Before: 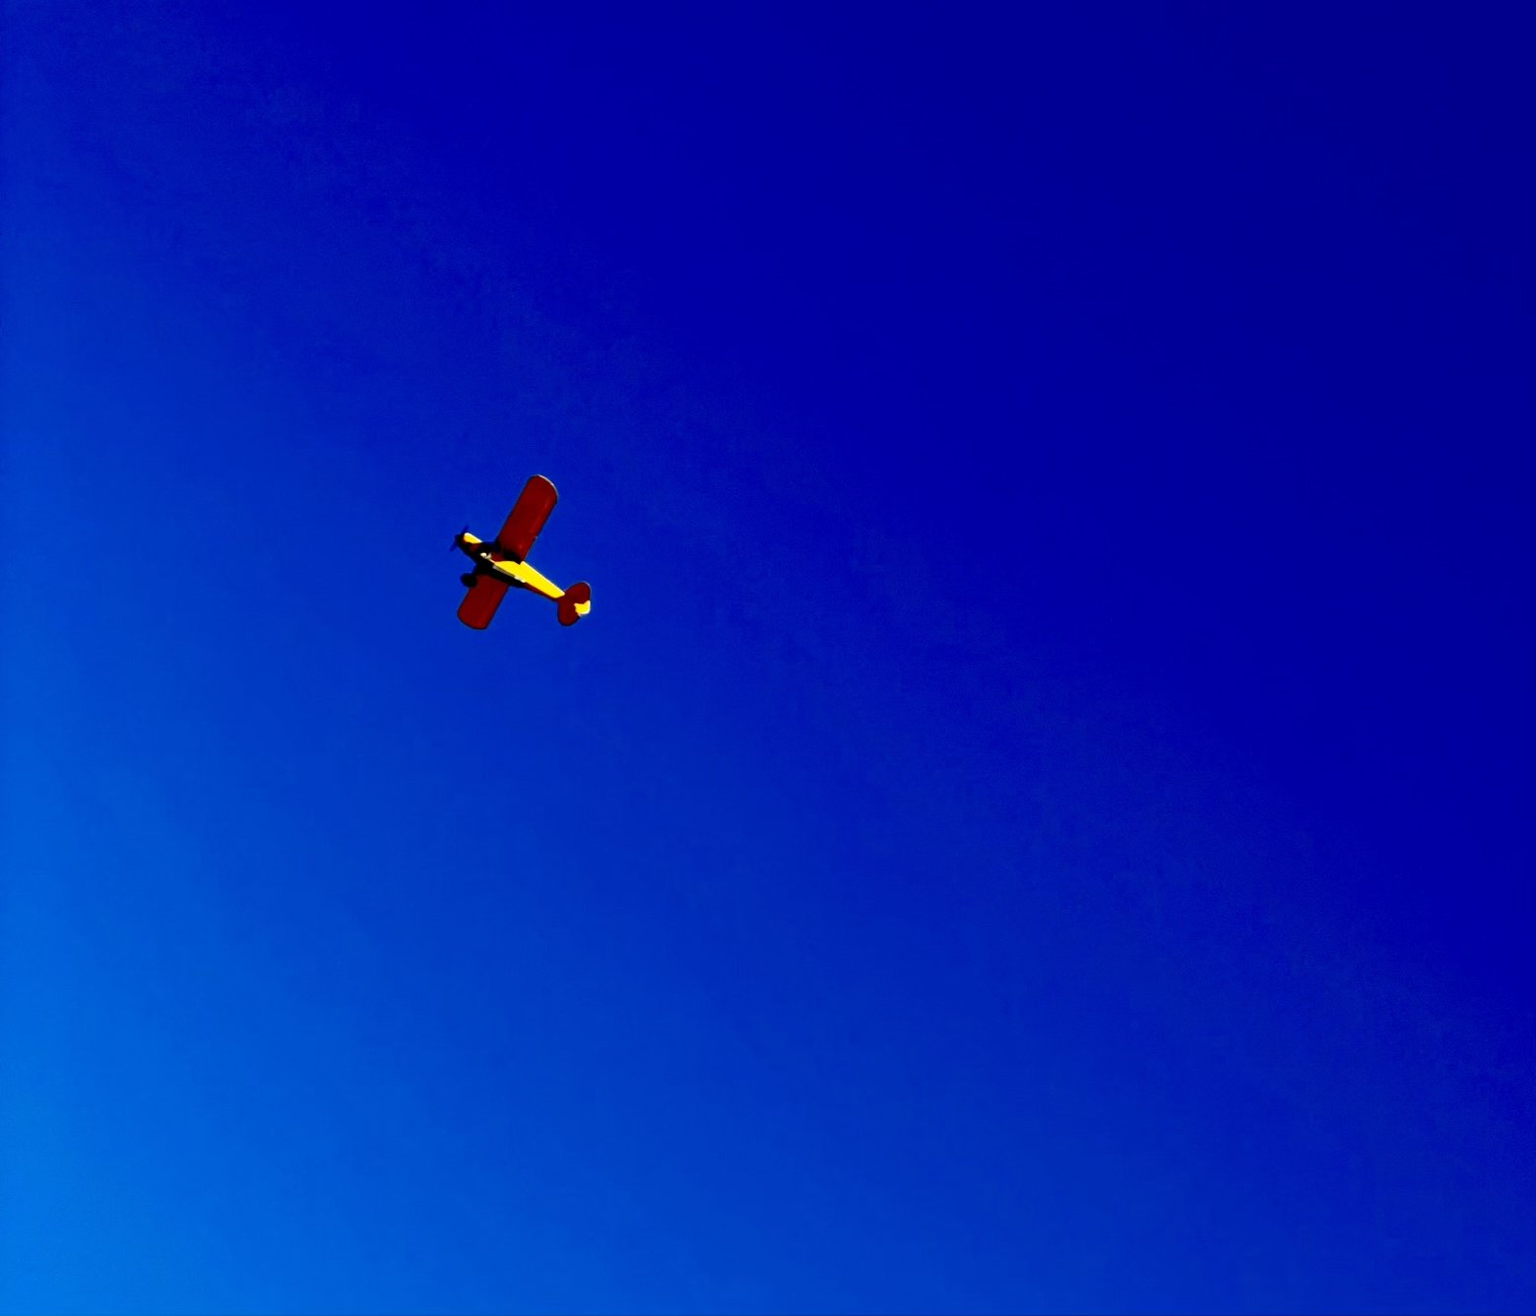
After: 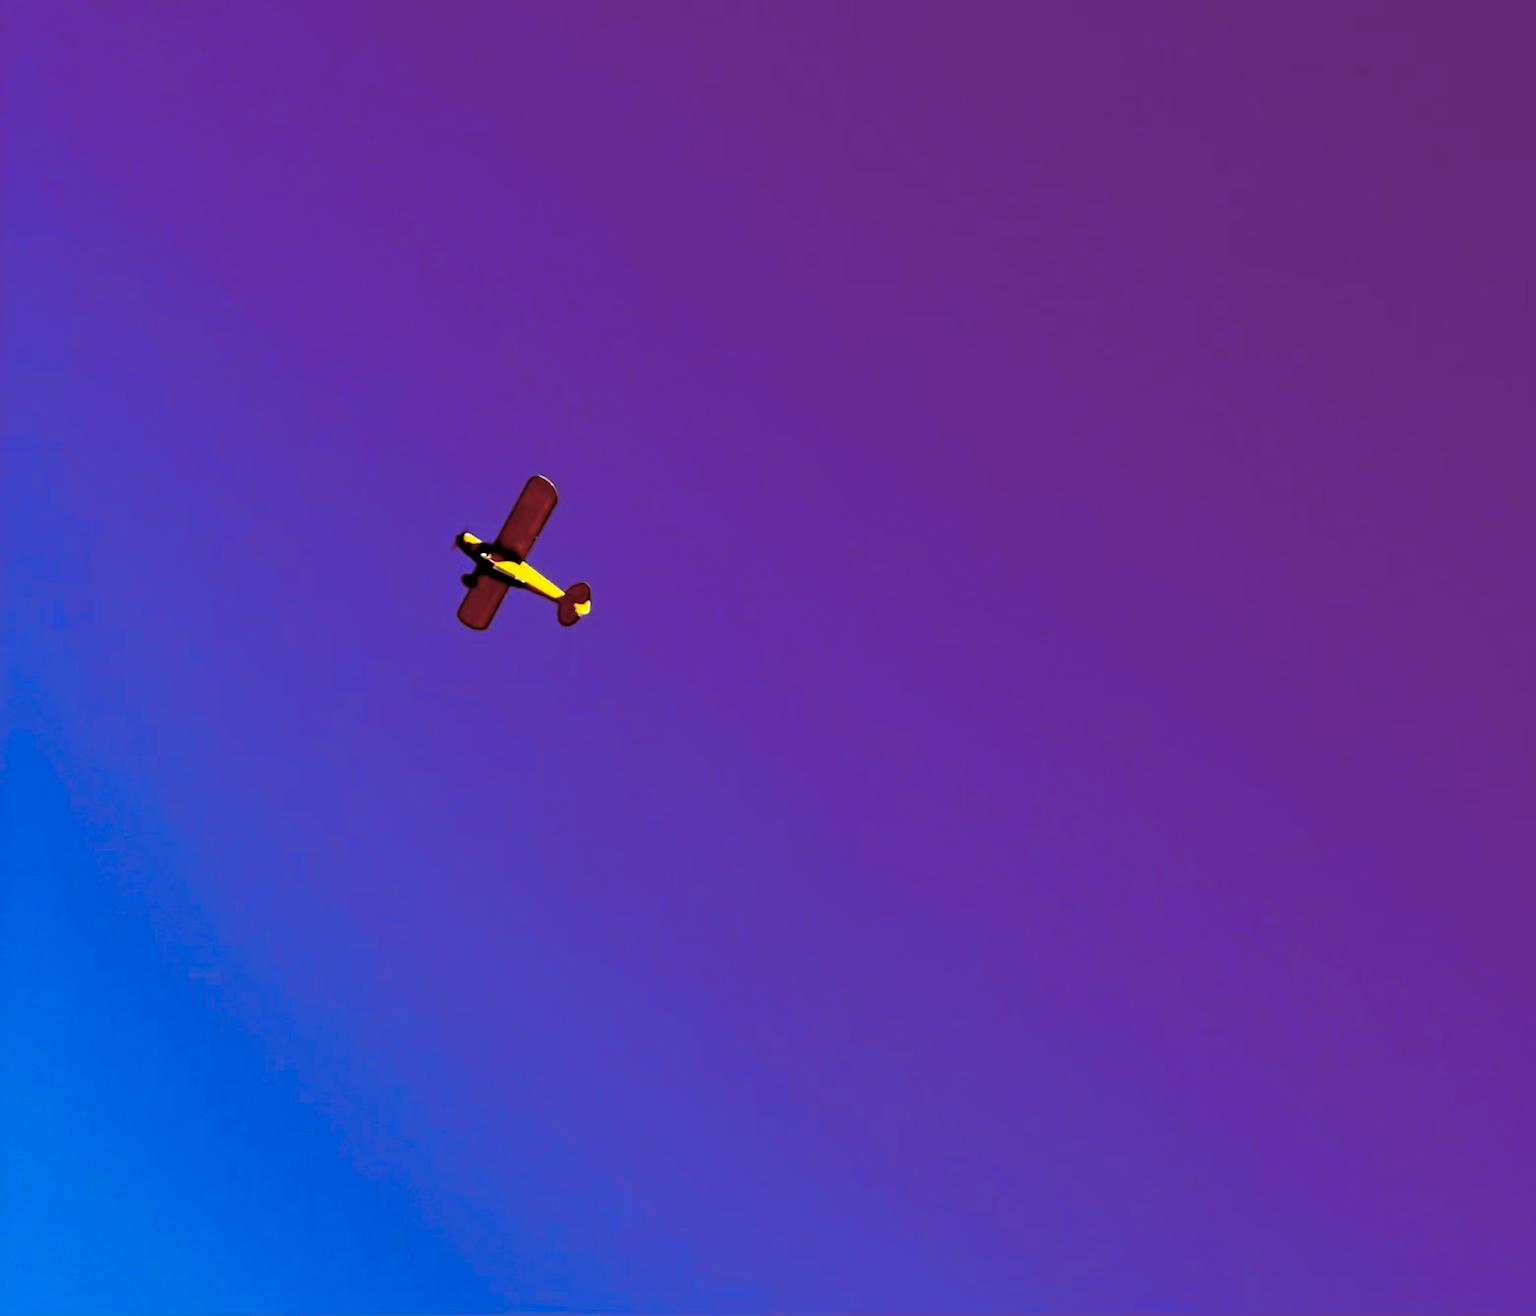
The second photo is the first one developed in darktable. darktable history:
contrast equalizer: y [[0.5, 0.5, 0.501, 0.63, 0.504, 0.5], [0.5 ×6], [0.5 ×6], [0 ×6], [0 ×6]]
split-toning: shadows › hue 360°
